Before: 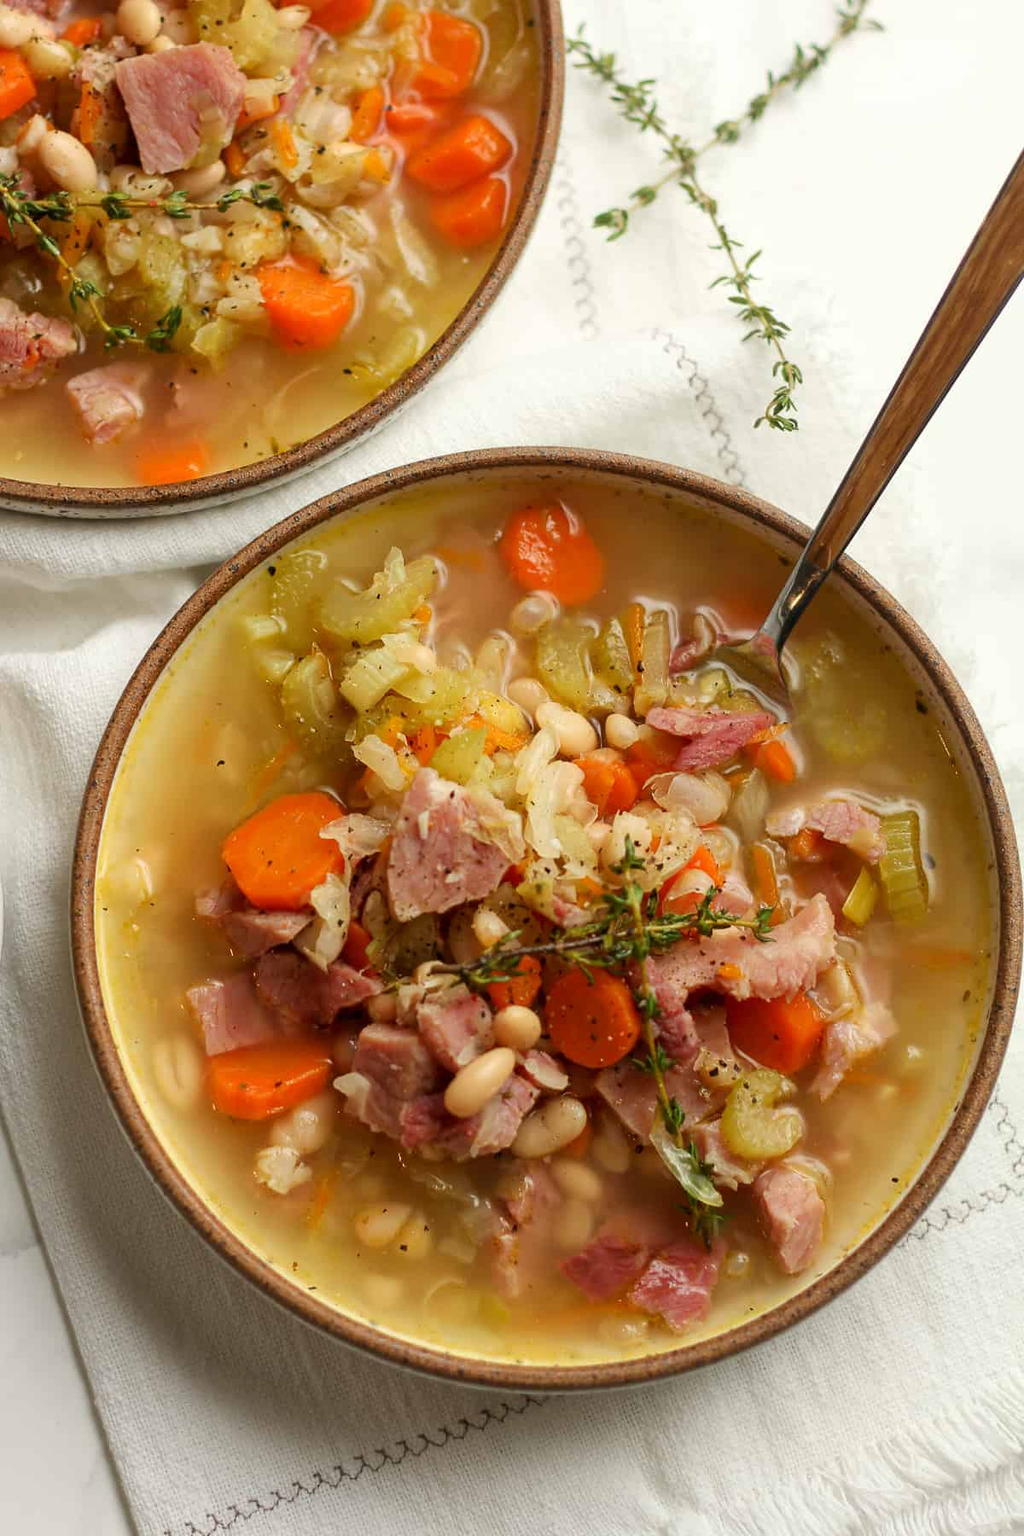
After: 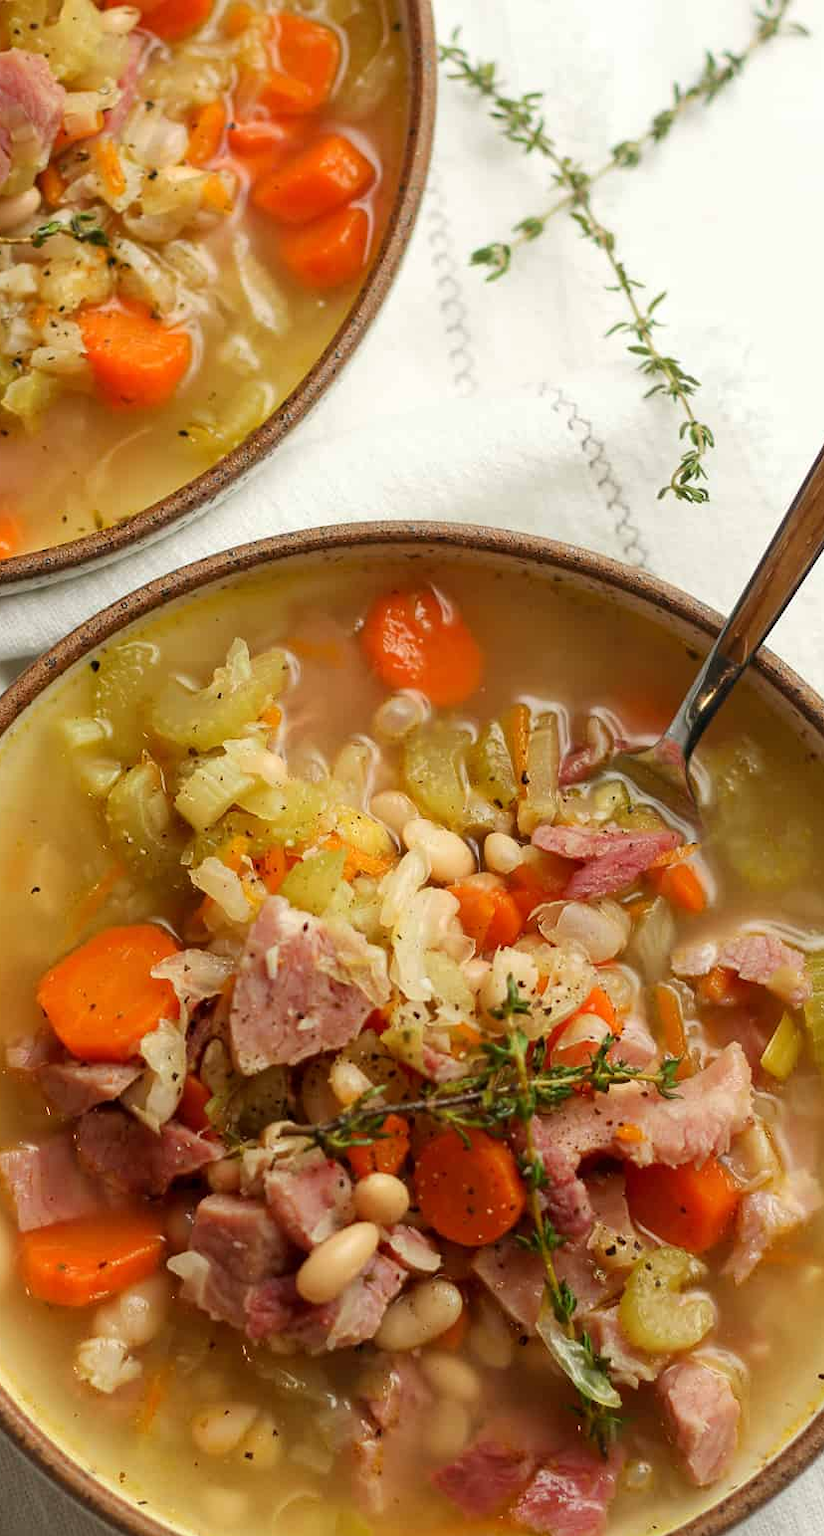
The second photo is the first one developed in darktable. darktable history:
crop: left 18.639%, right 12.357%, bottom 14.235%
